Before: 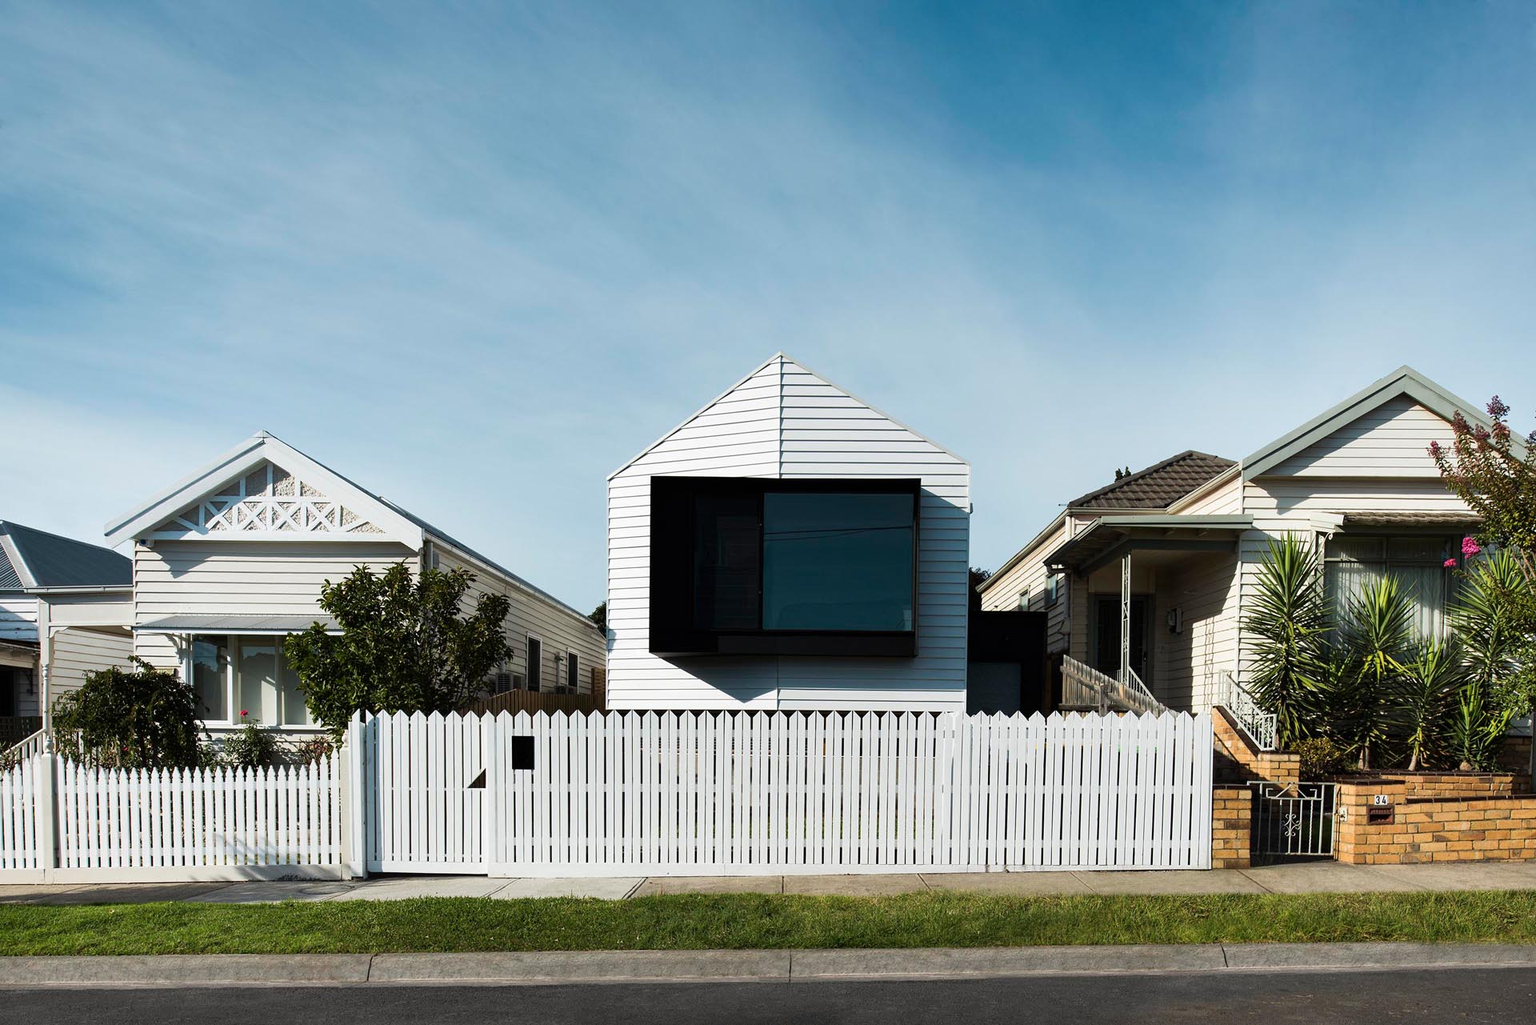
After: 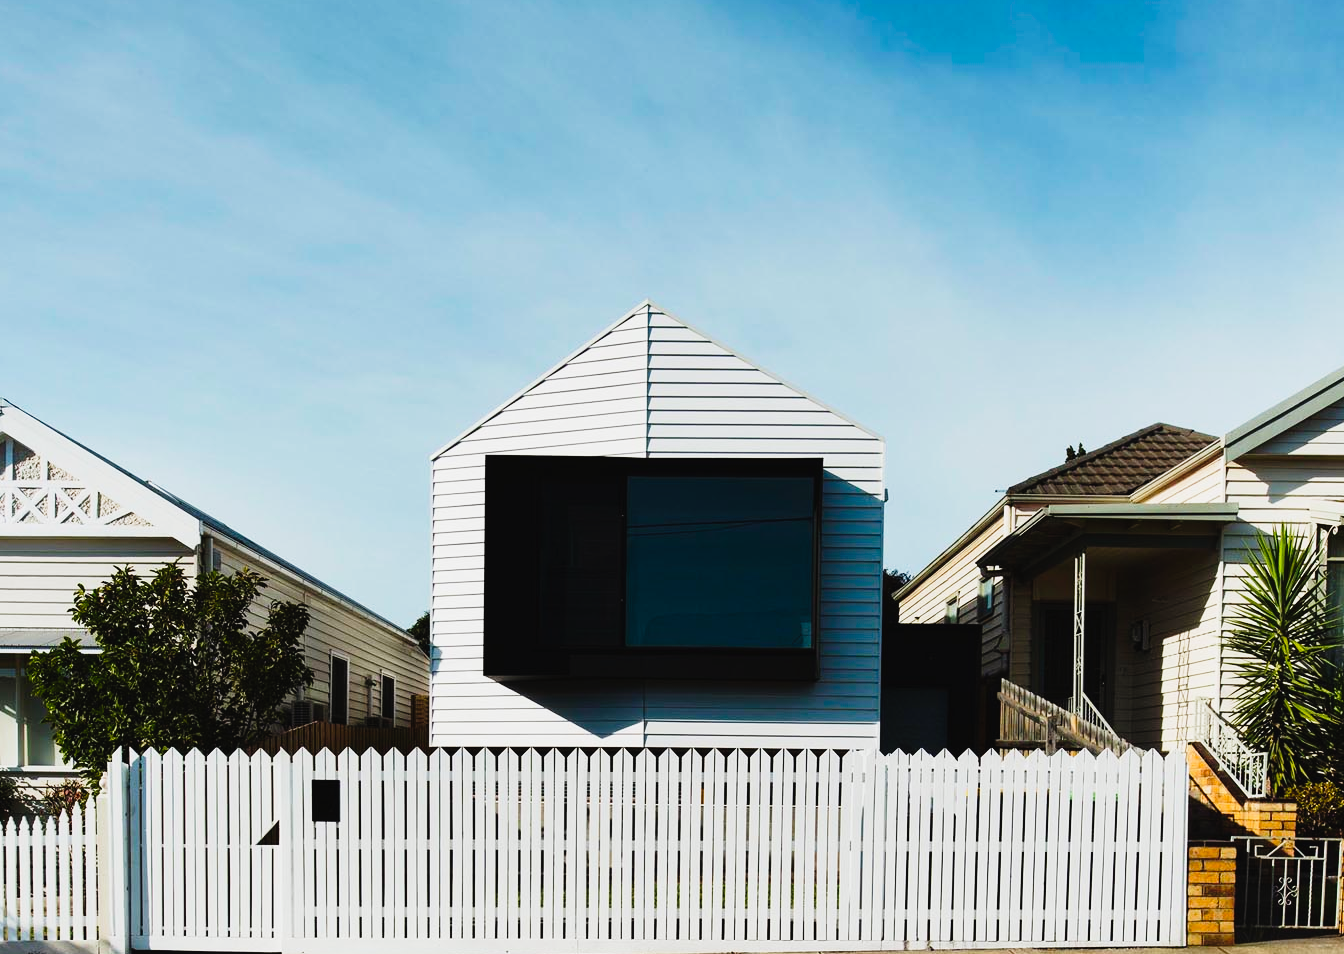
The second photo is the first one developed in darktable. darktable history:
tone curve: curves: ch0 [(0, 0.023) (0.137, 0.069) (0.249, 0.163) (0.487, 0.491) (0.778, 0.858) (0.896, 0.94) (1, 0.988)]; ch1 [(0, 0) (0.396, 0.369) (0.483, 0.459) (0.498, 0.5) (0.515, 0.517) (0.562, 0.6) (0.611, 0.667) (0.692, 0.744) (0.798, 0.863) (1, 1)]; ch2 [(0, 0) (0.426, 0.398) (0.483, 0.481) (0.503, 0.503) (0.526, 0.527) (0.549, 0.59) (0.62, 0.666) (0.705, 0.755) (0.985, 0.966)], preserve colors none
color balance rgb: power › chroma 0.229%, power › hue 62.59°, perceptual saturation grading › global saturation 17.199%, contrast -9.675%
crop and rotate: left 17.122%, top 10.947%, right 12.876%, bottom 14.55%
